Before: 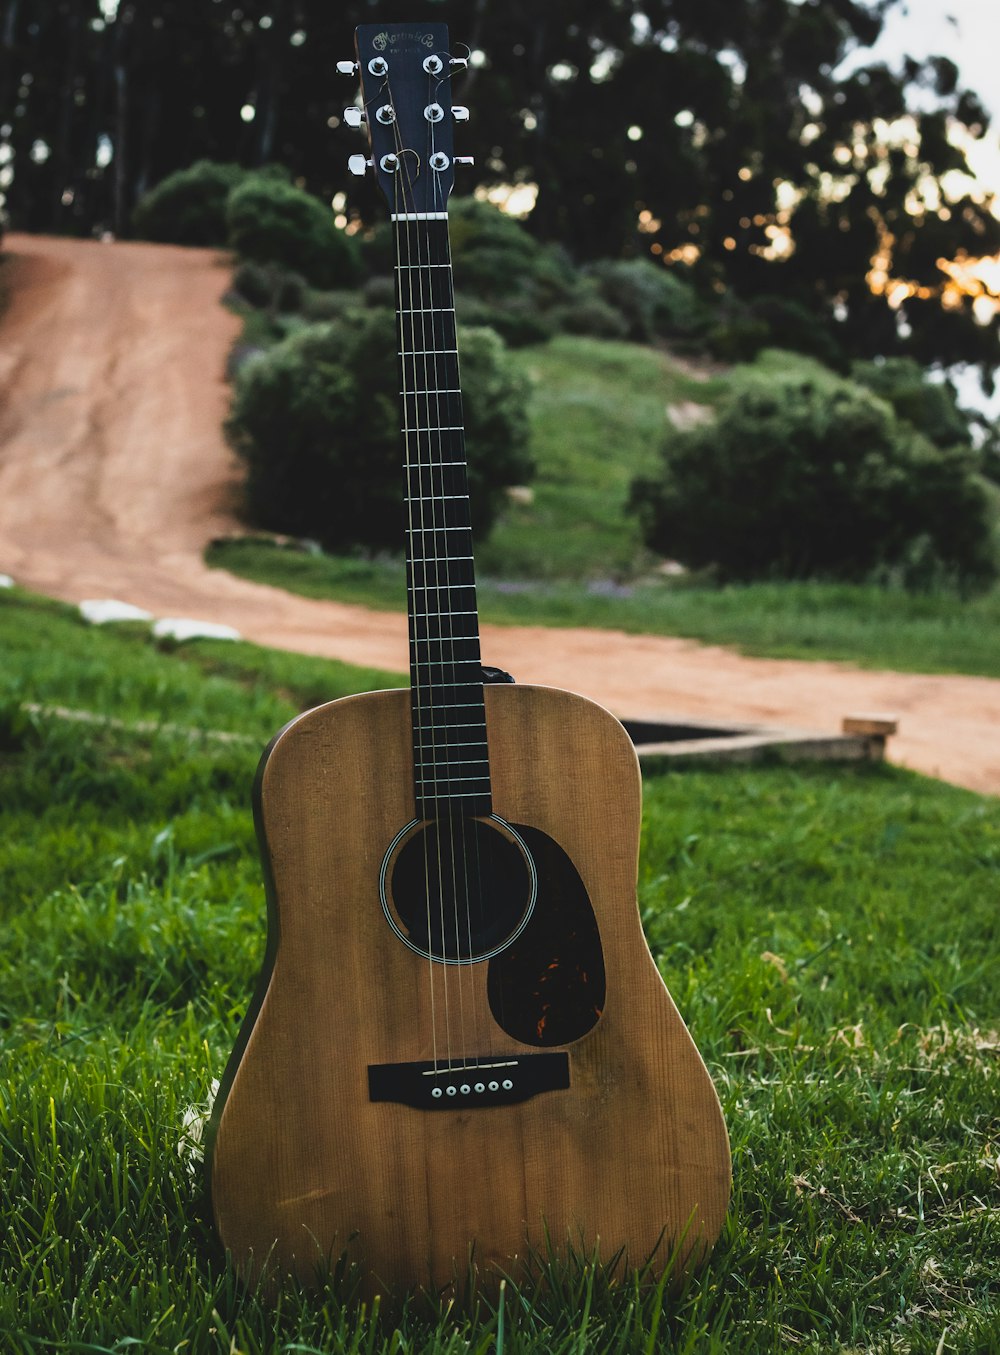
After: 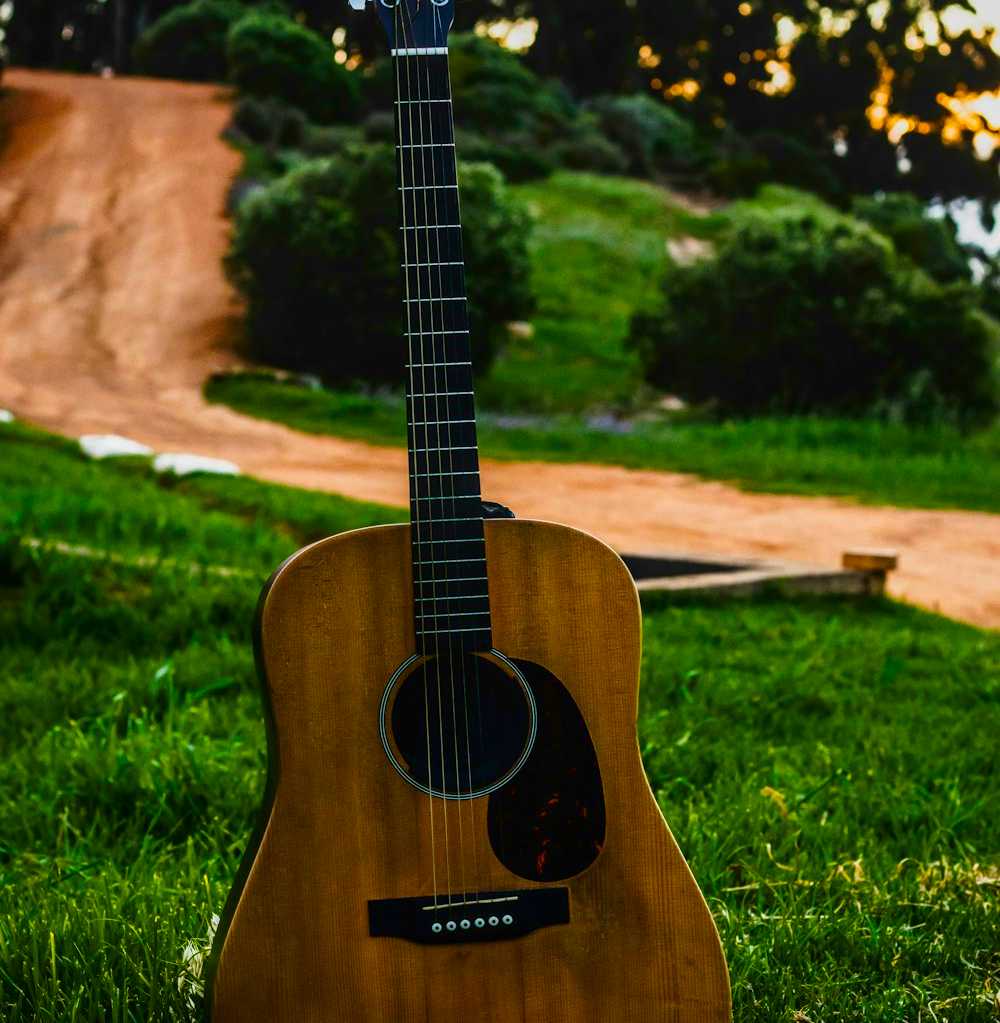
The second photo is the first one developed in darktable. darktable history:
contrast brightness saturation: contrast 0.067, brightness -0.15, saturation 0.108
crop and rotate: top 12.245%, bottom 12.211%
color balance rgb: linear chroma grading › global chroma 41.539%, perceptual saturation grading › global saturation 0.078%, global vibrance 40.705%
local contrast: on, module defaults
